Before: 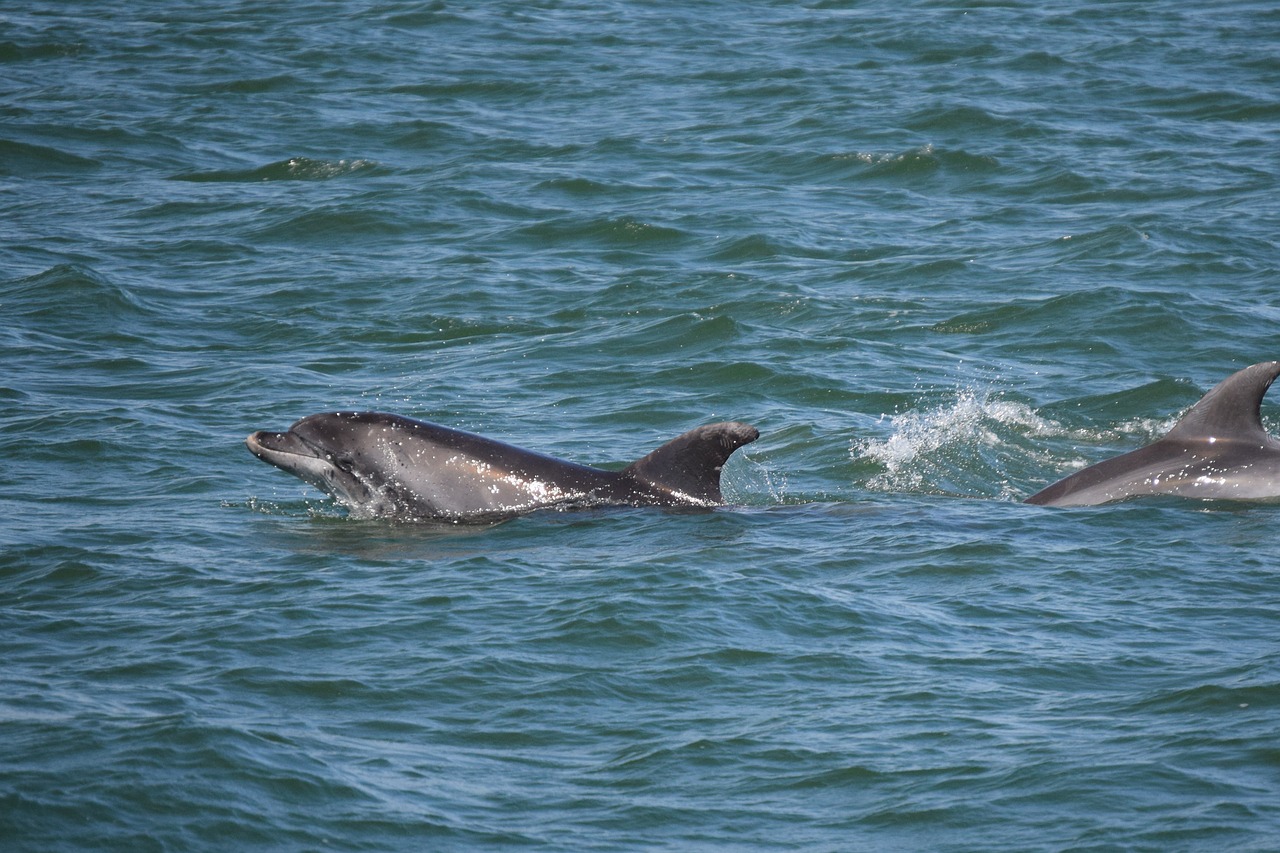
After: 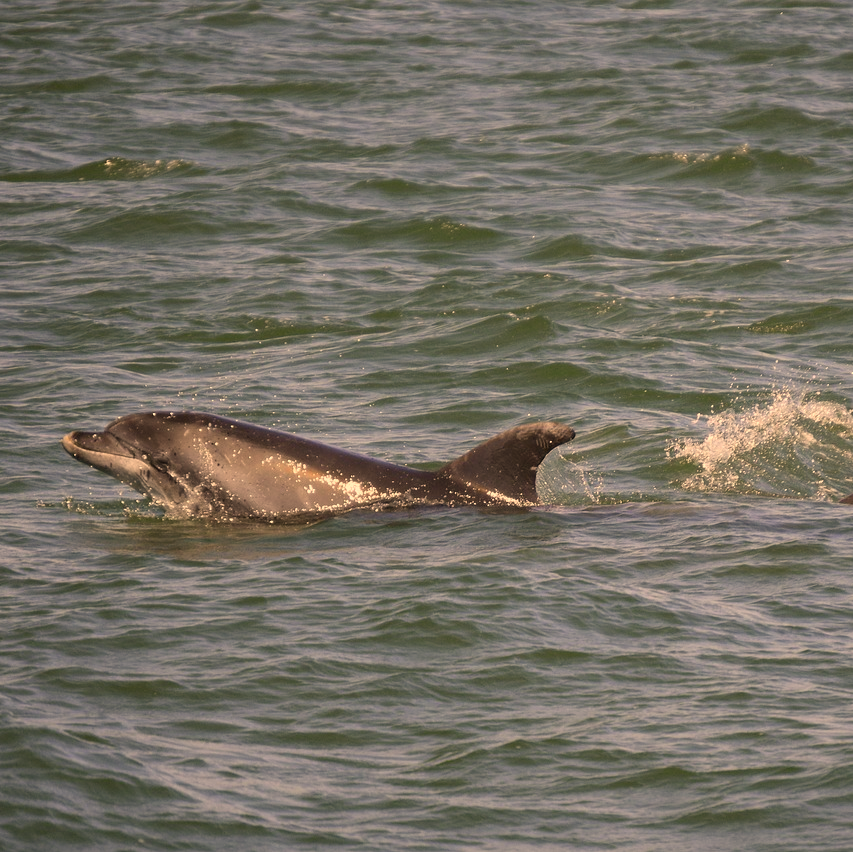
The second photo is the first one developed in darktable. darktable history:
exposure: compensate highlight preservation false
color correction: highlights a* 17.94, highlights b* 35.39, shadows a* 1.48, shadows b* 6.42, saturation 1.01
crop and rotate: left 14.436%, right 18.898%
